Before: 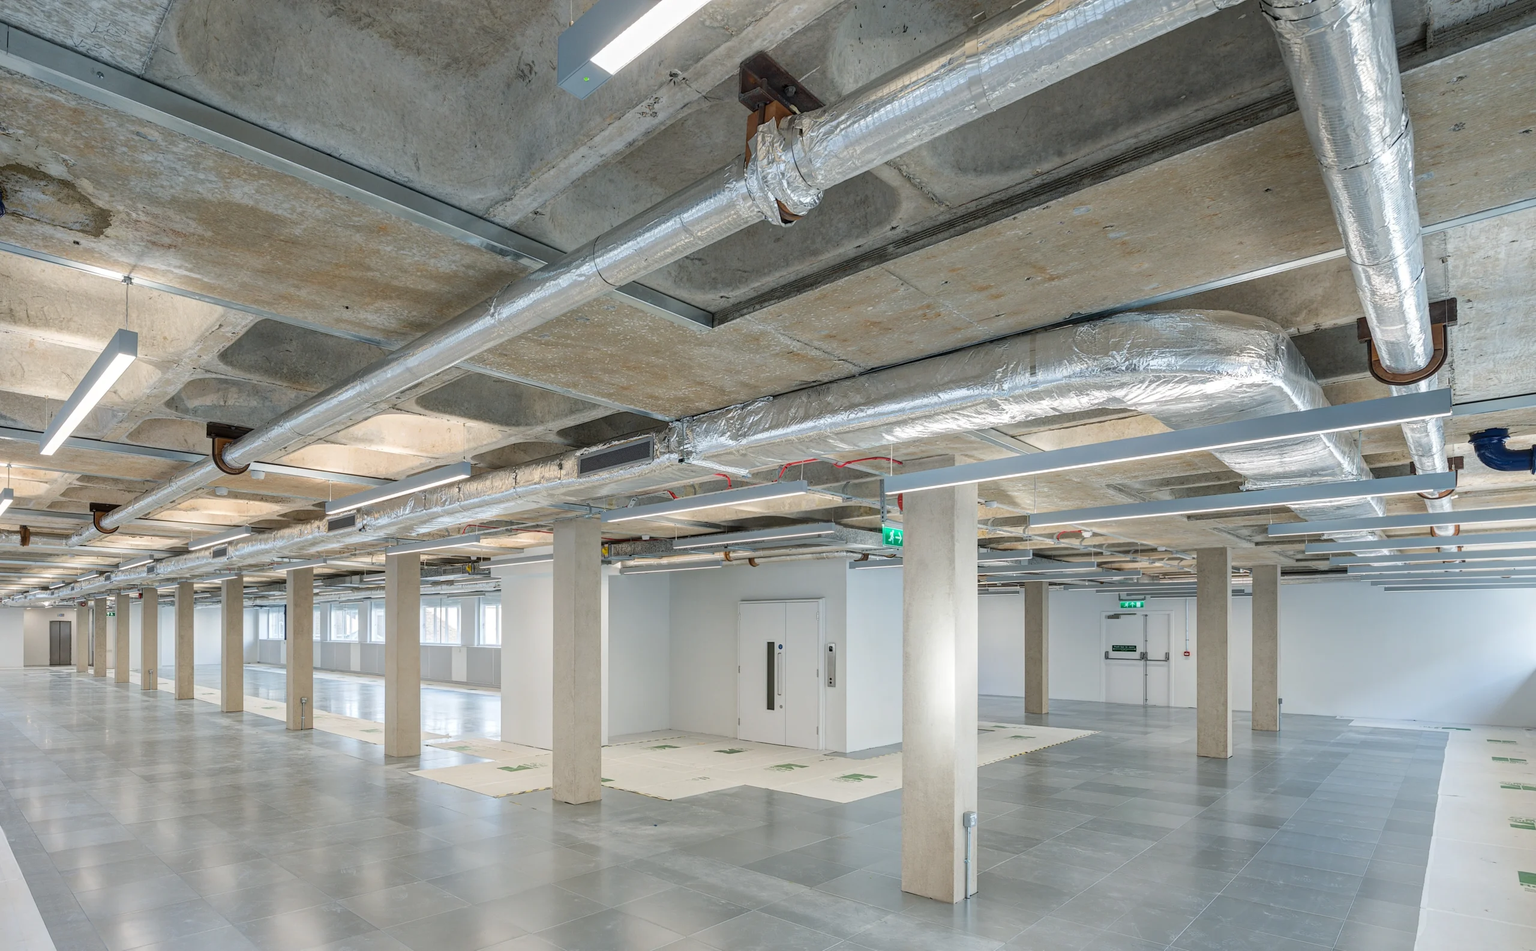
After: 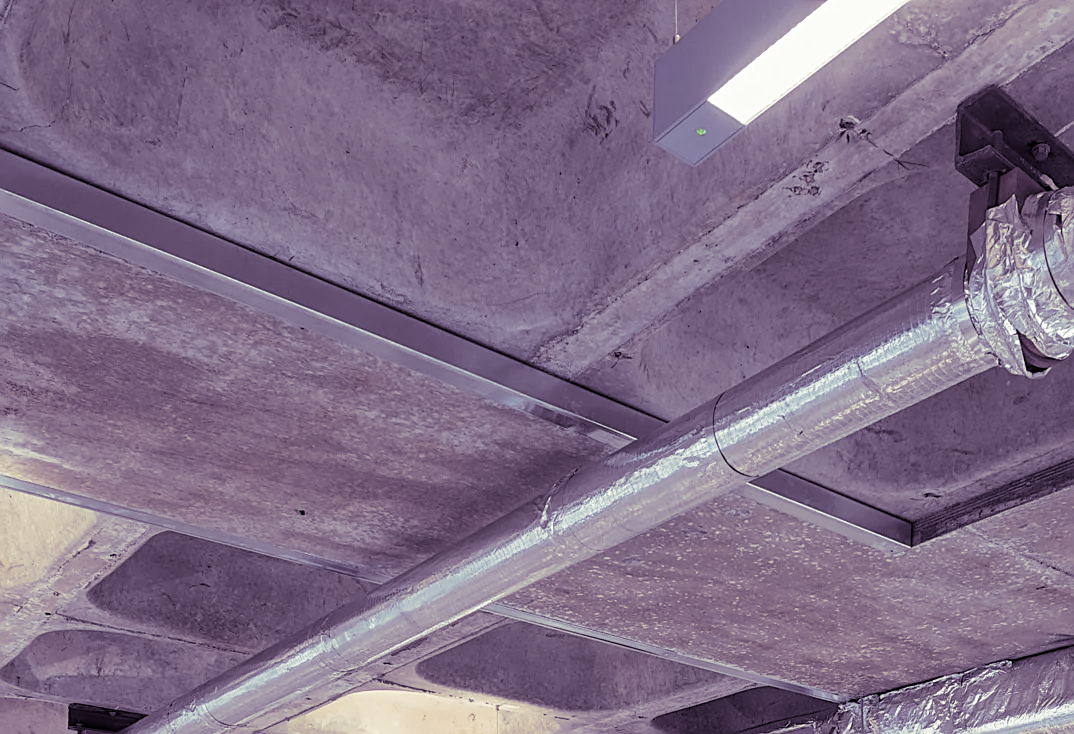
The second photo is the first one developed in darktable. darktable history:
split-toning: shadows › hue 266.4°, shadows › saturation 0.4, highlights › hue 61.2°, highlights › saturation 0.3, compress 0%
sharpen: on, module defaults
crop and rotate: left 10.817%, top 0.062%, right 47.194%, bottom 53.626%
